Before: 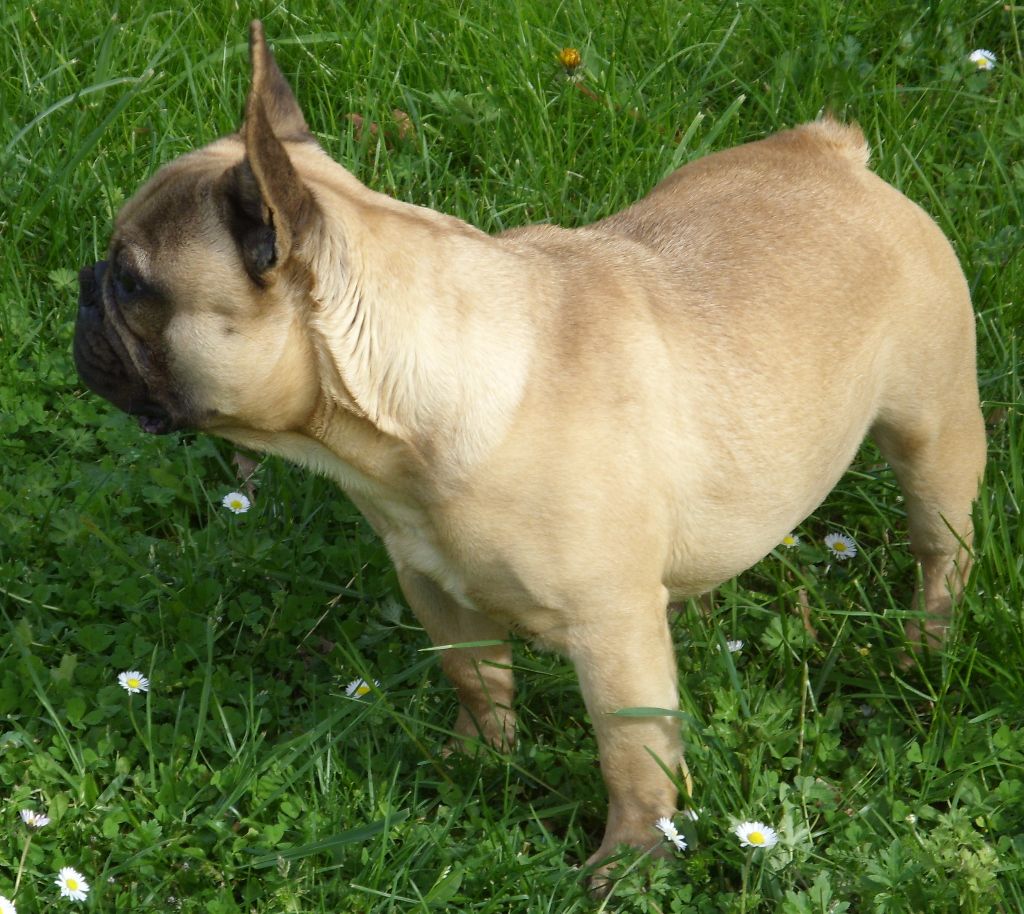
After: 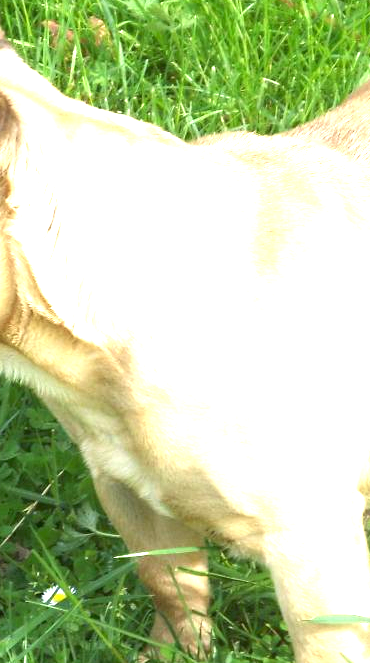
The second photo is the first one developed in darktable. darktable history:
crop and rotate: left 29.698%, top 10.19%, right 34.126%, bottom 17.216%
exposure: black level correction 0, exposure 1.922 EV, compensate highlight preservation false
